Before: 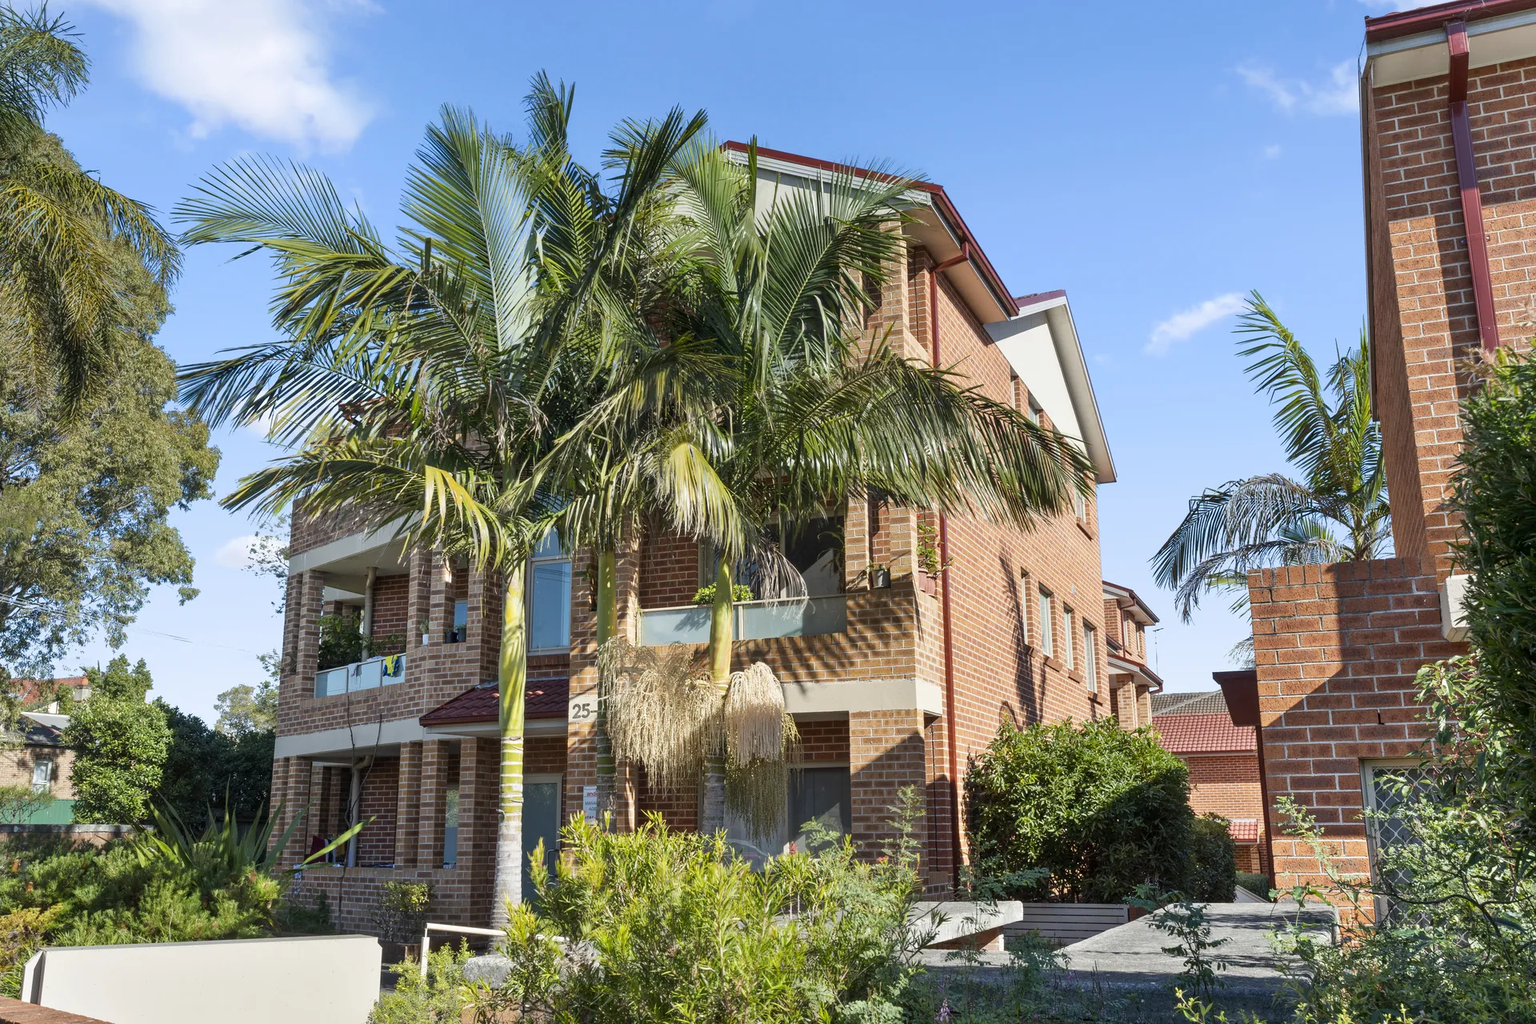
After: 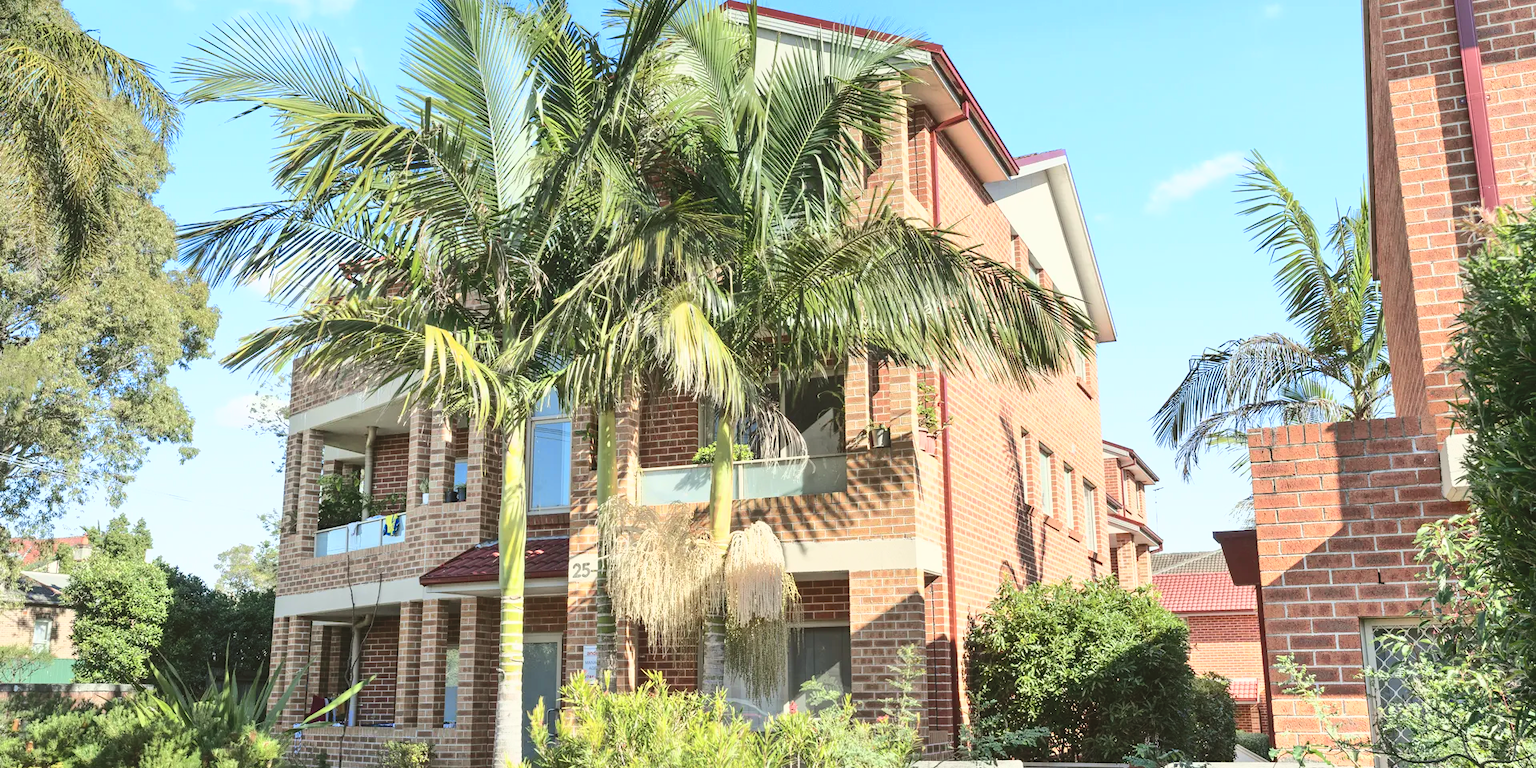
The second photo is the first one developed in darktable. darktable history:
tone curve: curves: ch0 [(0, 0.039) (0.194, 0.159) (0.469, 0.544) (0.693, 0.77) (0.751, 0.871) (1, 1)]; ch1 [(0, 0) (0.508, 0.506) (0.547, 0.563) (0.592, 0.631) (0.715, 0.706) (1, 1)]; ch2 [(0, 0) (0.243, 0.175) (0.362, 0.301) (0.492, 0.515) (0.544, 0.557) (0.595, 0.612) (0.631, 0.641) (1, 1)], color space Lab, independent channels, preserve colors none
crop: top 13.819%, bottom 11.169%
global tonemap: drago (0.7, 100)
